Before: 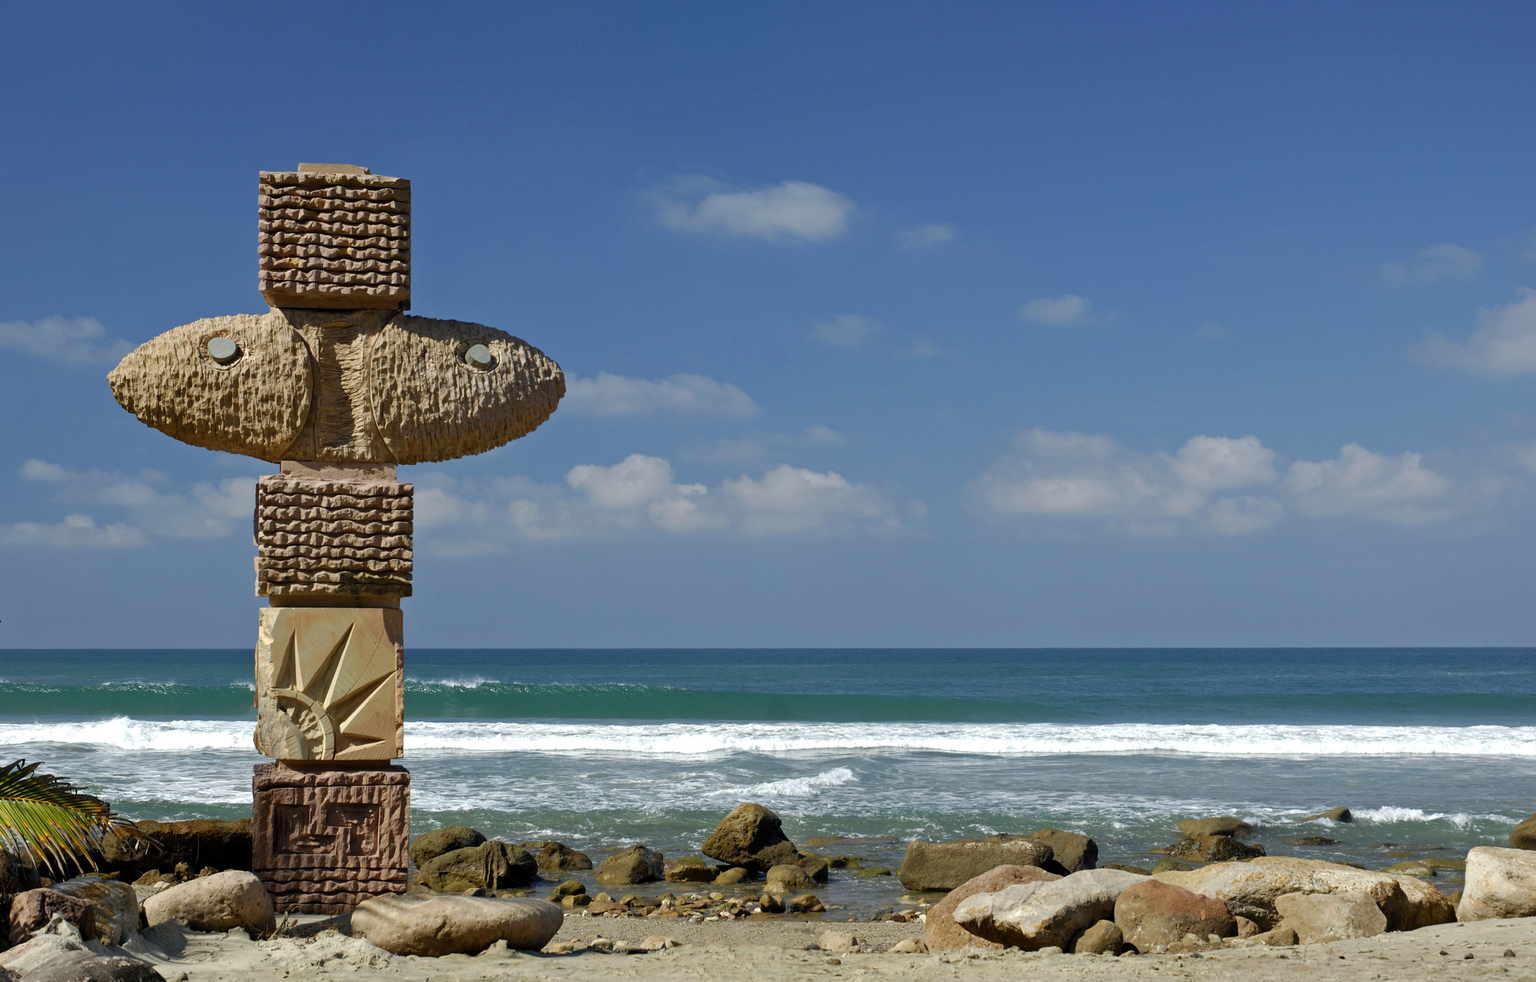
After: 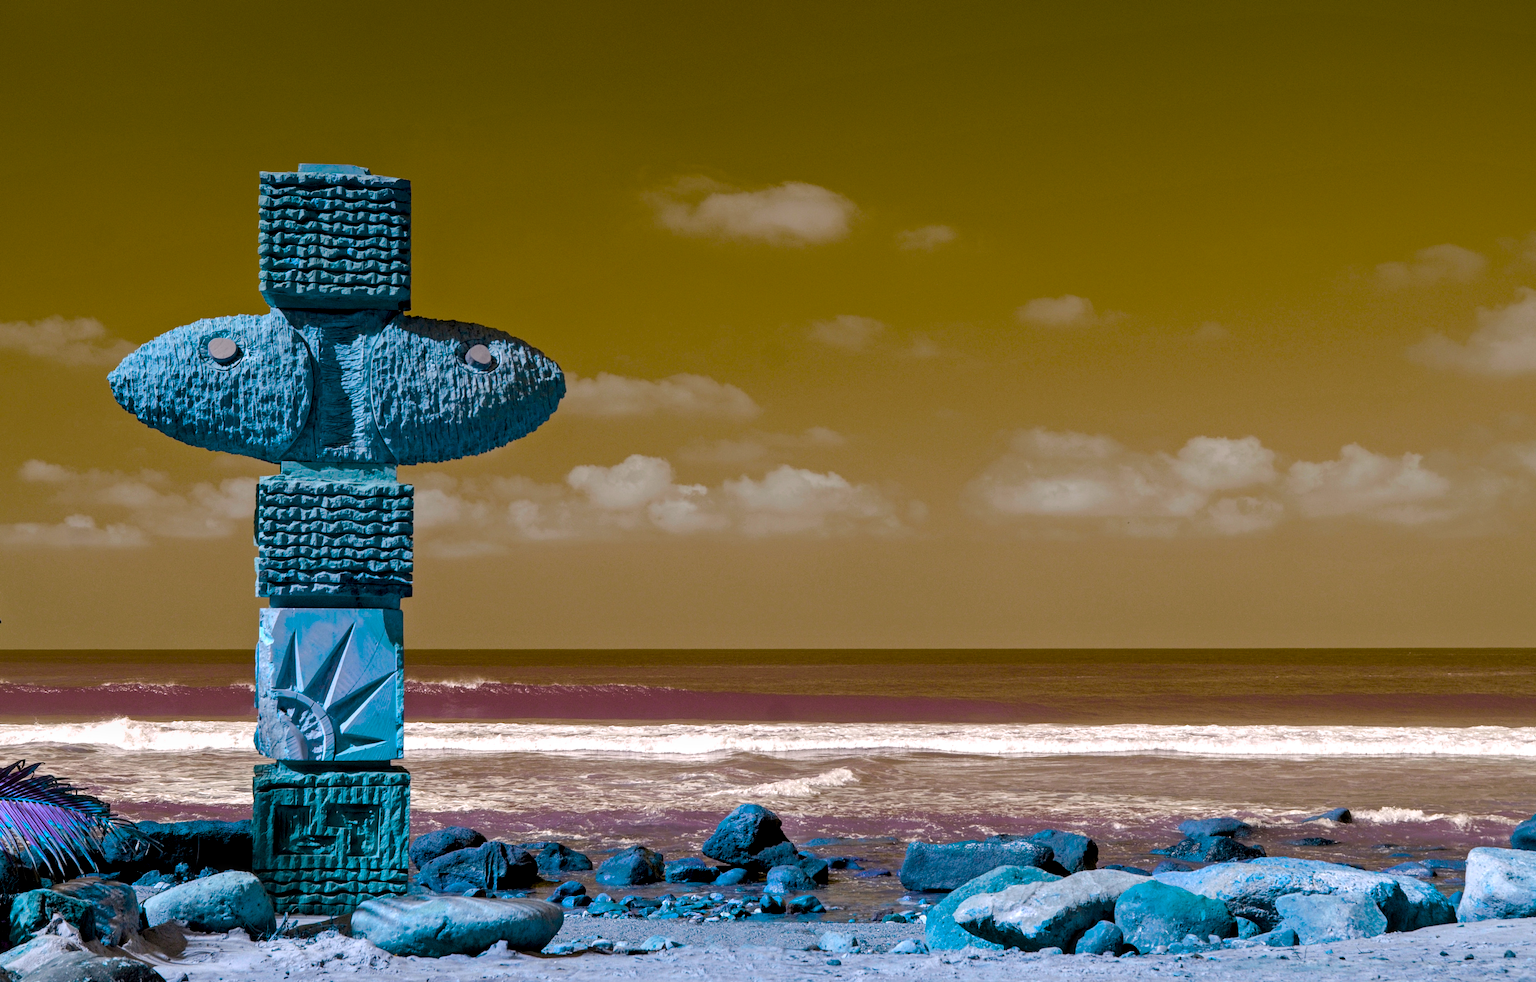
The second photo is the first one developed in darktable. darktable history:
graduated density: on, module defaults
color balance rgb: hue shift 180°, global vibrance 50%, contrast 0.32%
local contrast: detail 130%
